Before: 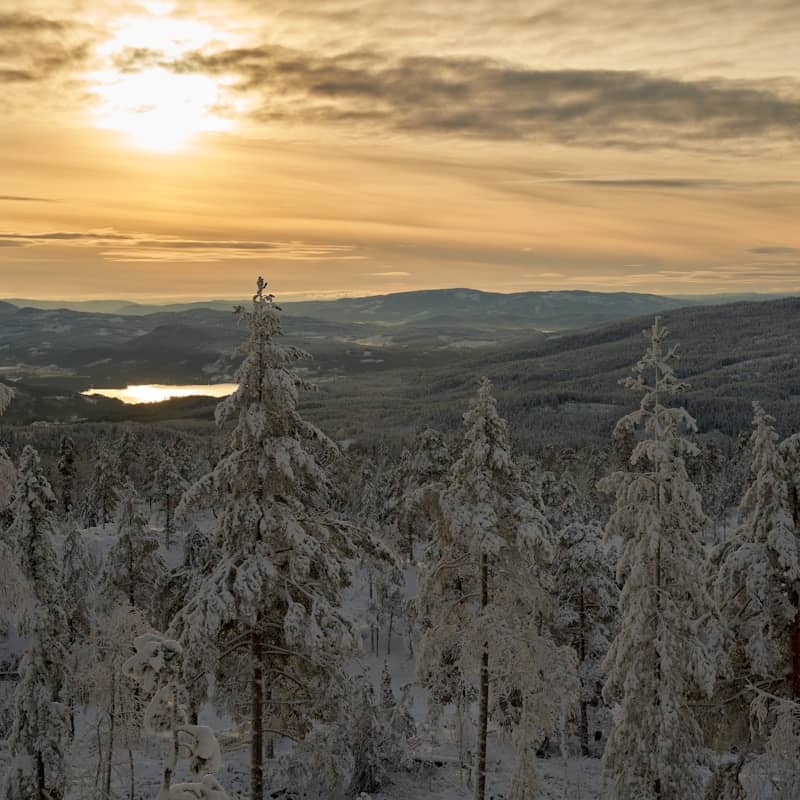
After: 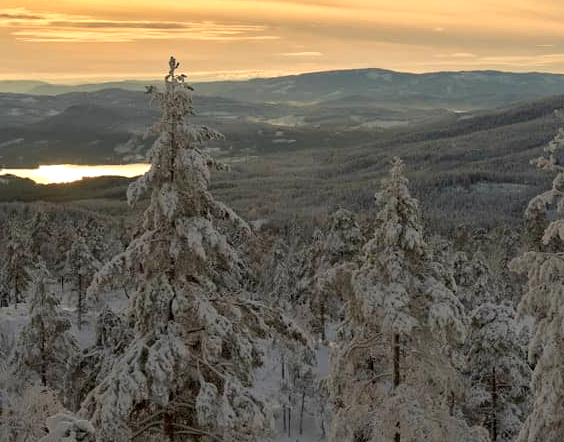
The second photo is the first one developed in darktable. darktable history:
tone equalizer: on, module defaults
exposure: black level correction 0.001, exposure 0.5 EV, compensate exposure bias true, compensate highlight preservation false
crop: left 11.123%, top 27.61%, right 18.3%, bottom 17.034%
